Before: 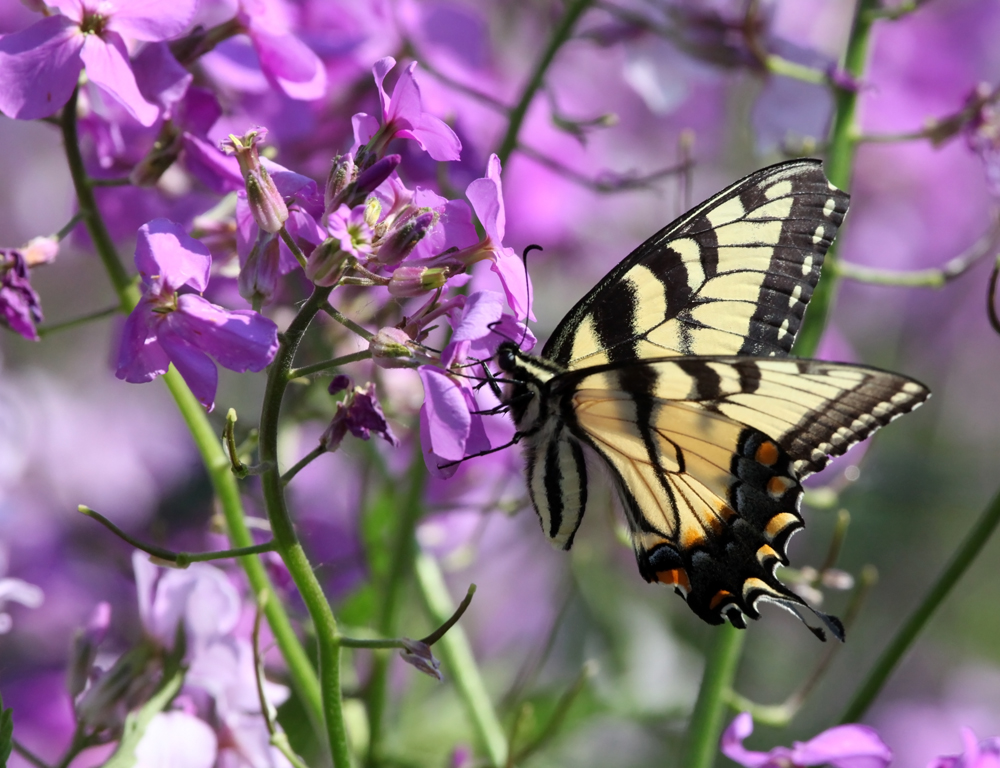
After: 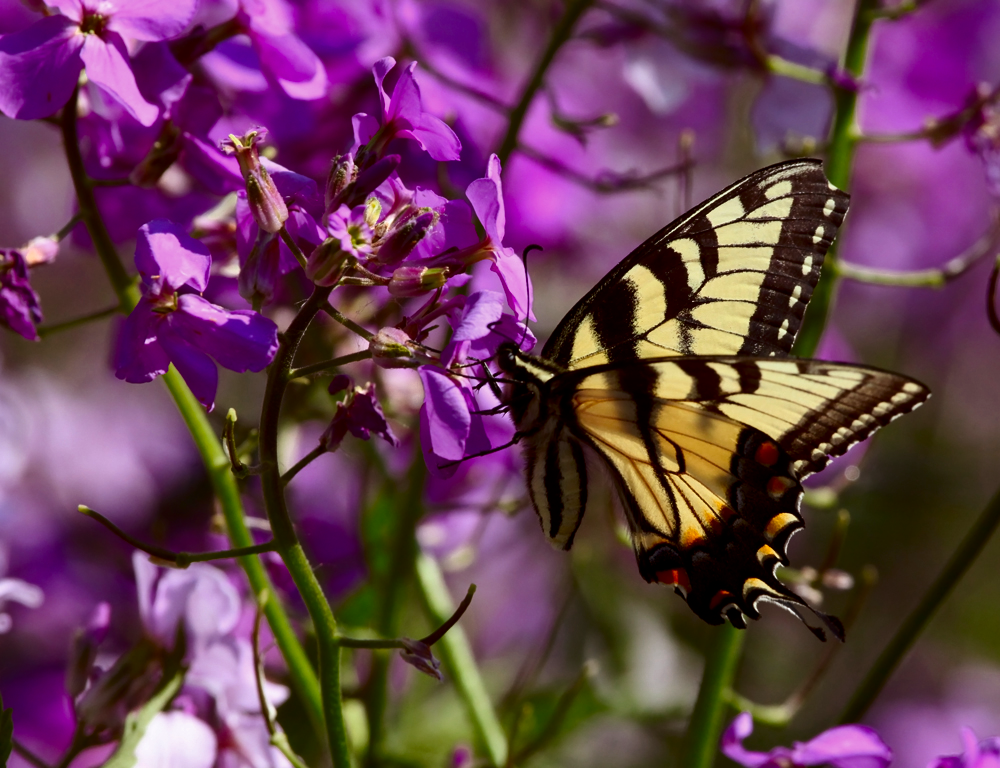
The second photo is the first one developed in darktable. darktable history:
contrast brightness saturation: contrast 0.1, brightness -0.26, saturation 0.14
color zones: curves: ch0 [(0, 0.465) (0.092, 0.596) (0.289, 0.464) (0.429, 0.453) (0.571, 0.464) (0.714, 0.455) (0.857, 0.462) (1, 0.465)]
rgb levels: mode RGB, independent channels, levels [[0, 0.5, 1], [0, 0.521, 1], [0, 0.536, 1]]
color balance: mode lift, gamma, gain (sRGB)
